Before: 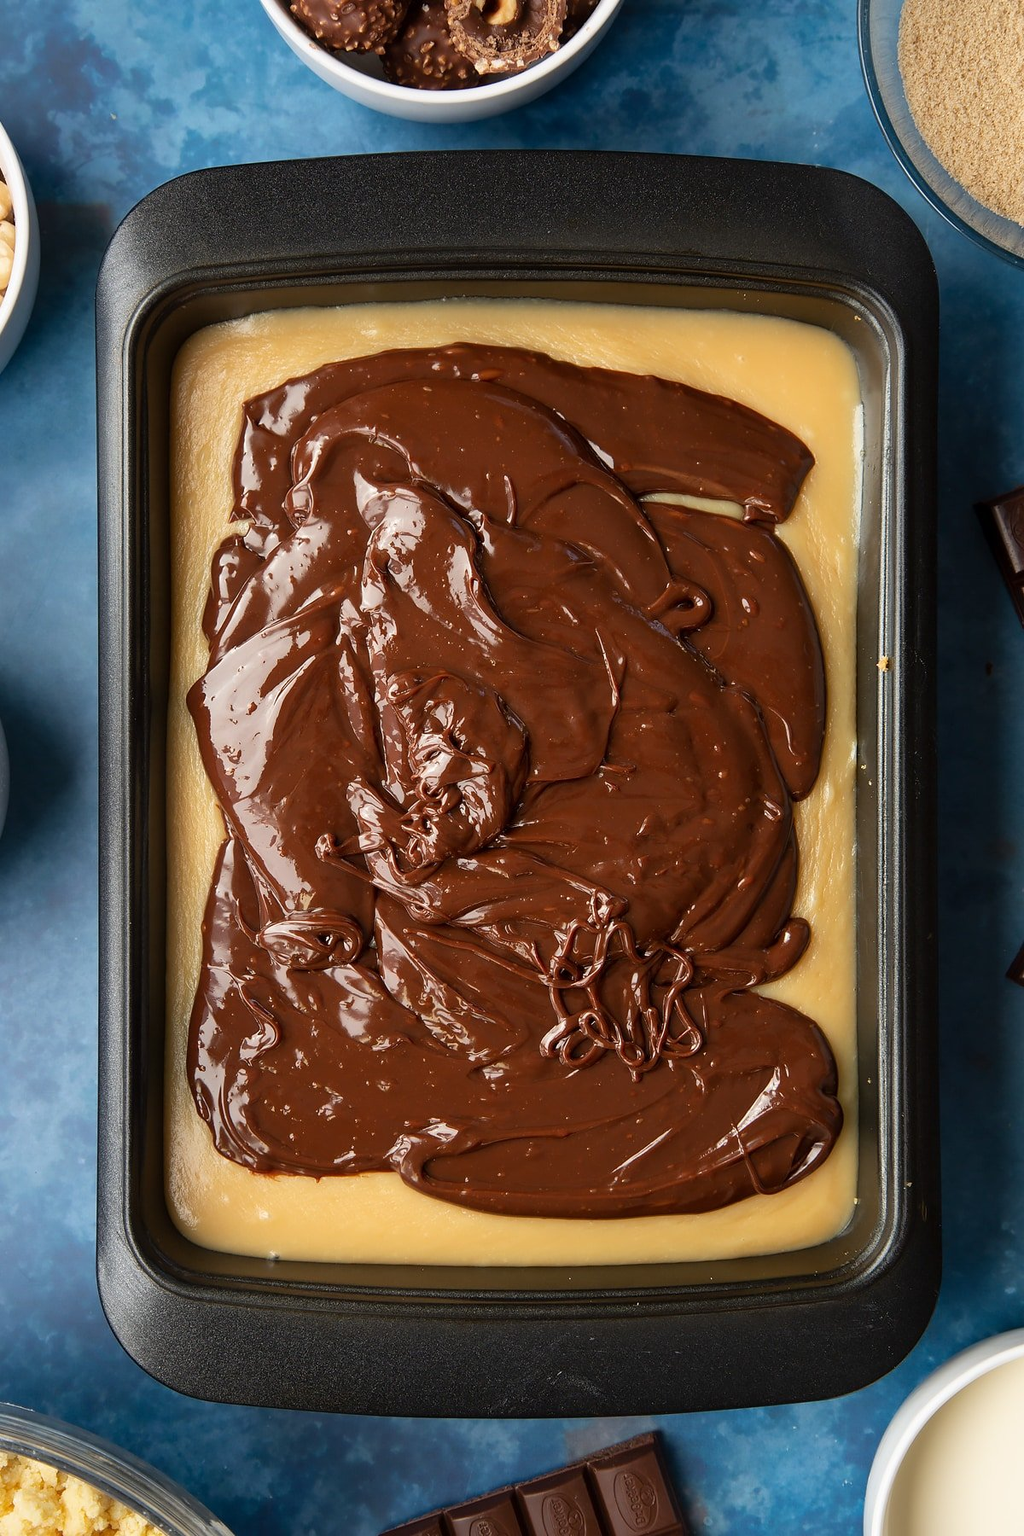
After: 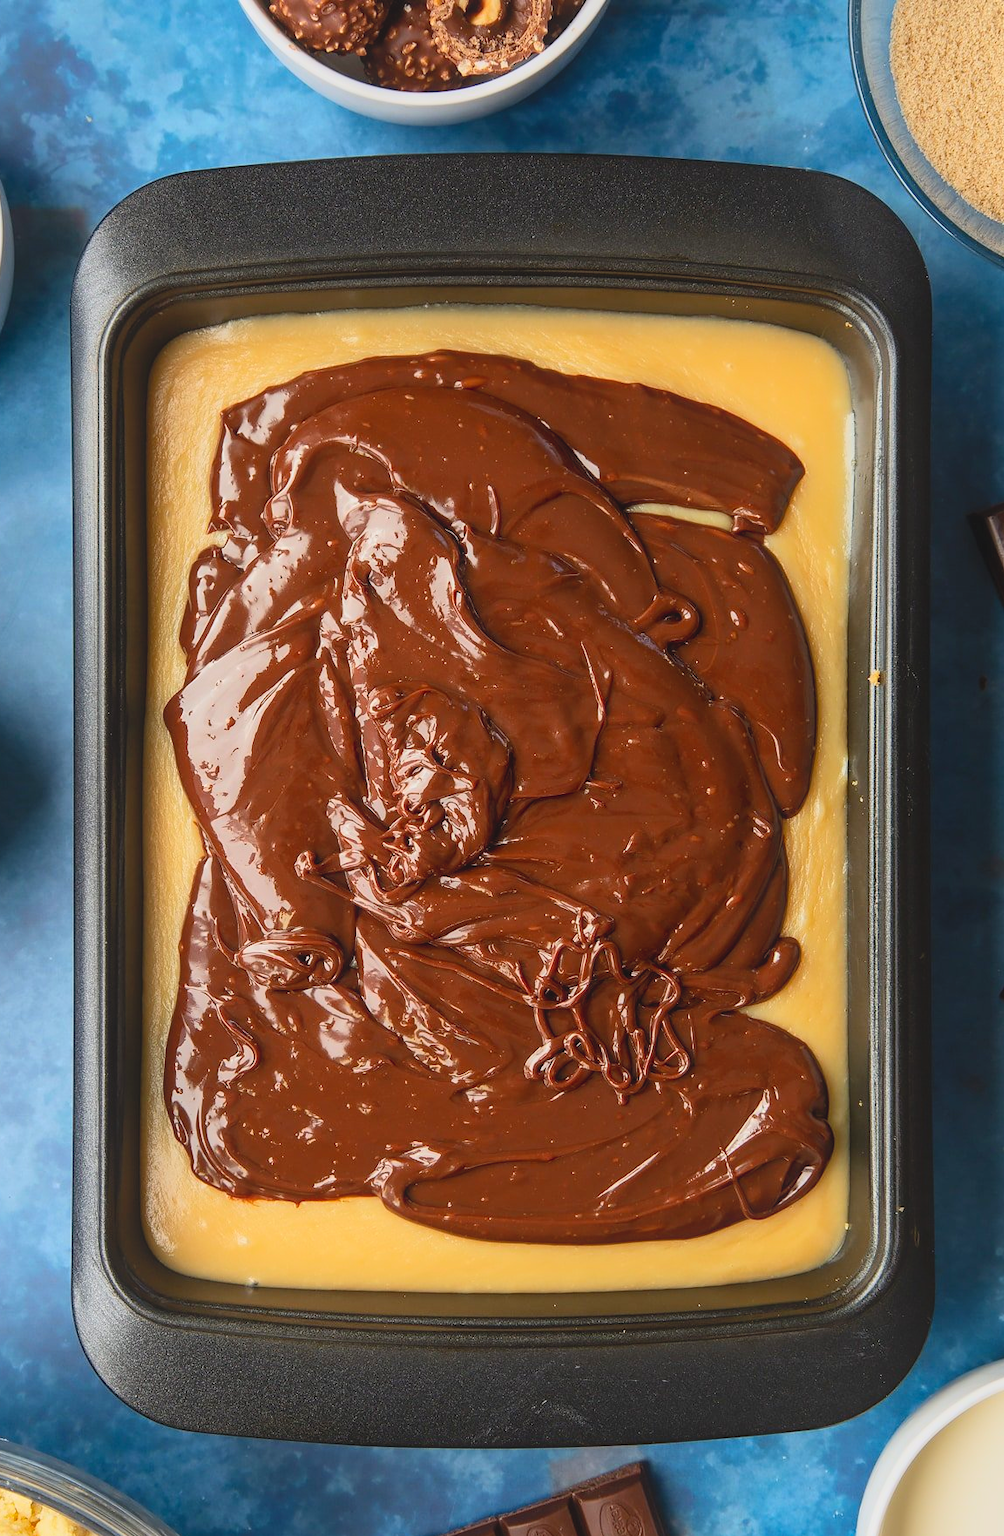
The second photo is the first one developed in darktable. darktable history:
contrast brightness saturation: contrast 0.2, brightness 0.165, saturation 0.225
local contrast: highlights 45%, shadows 3%, detail 98%
crop and rotate: left 2.659%, right 1.224%, bottom 2.009%
